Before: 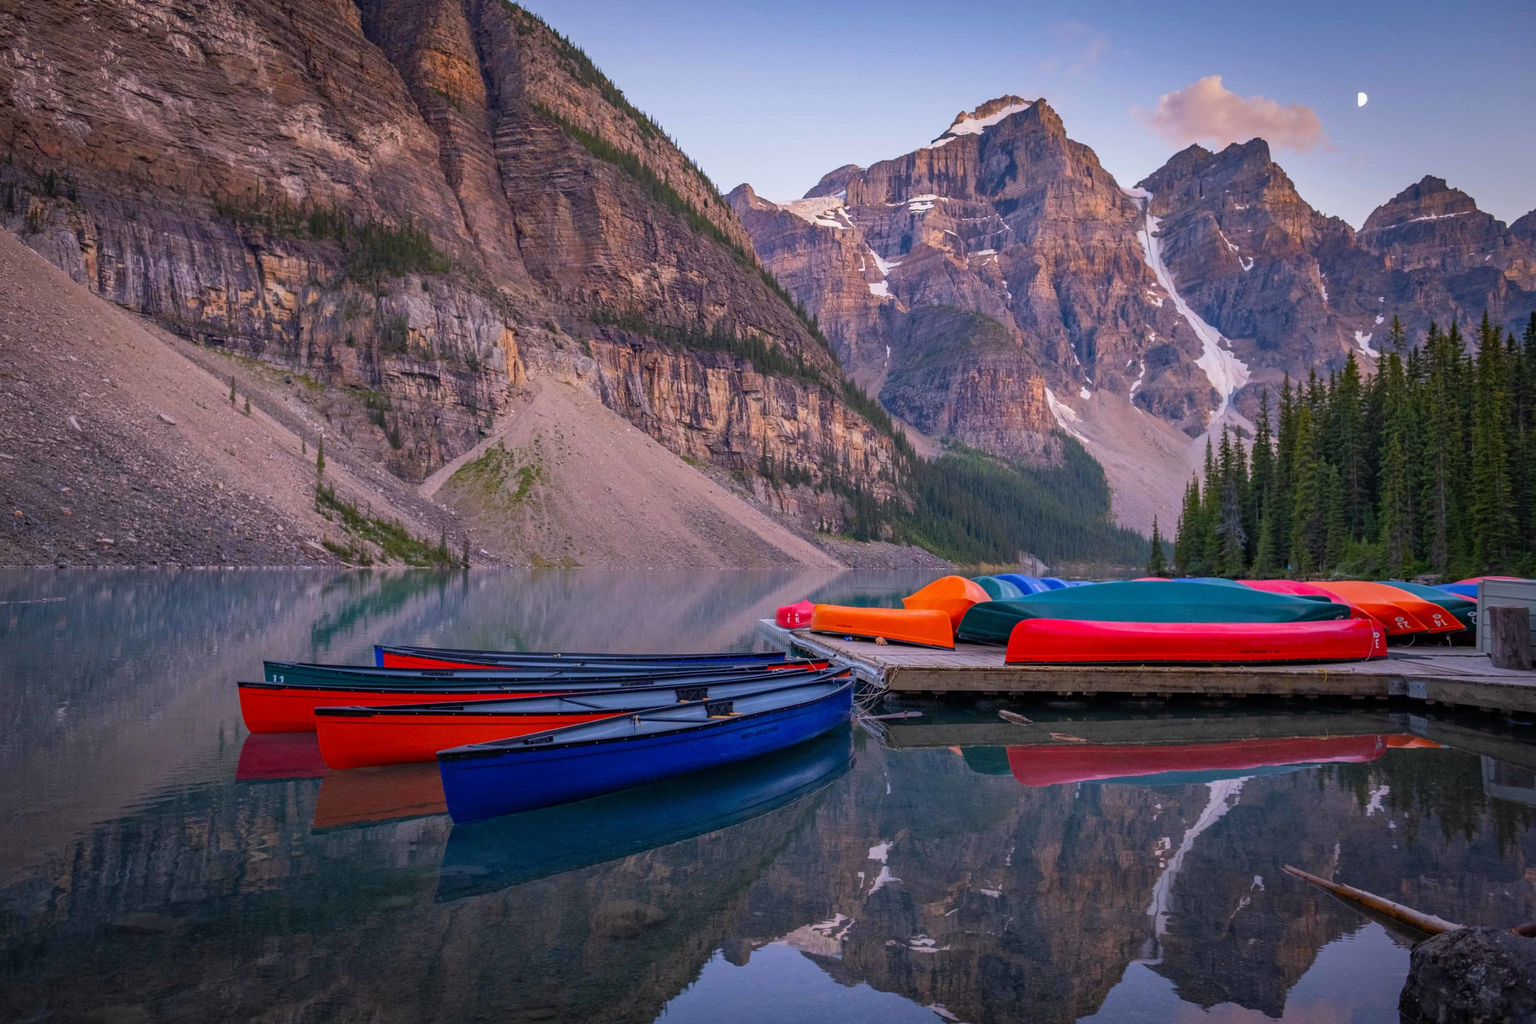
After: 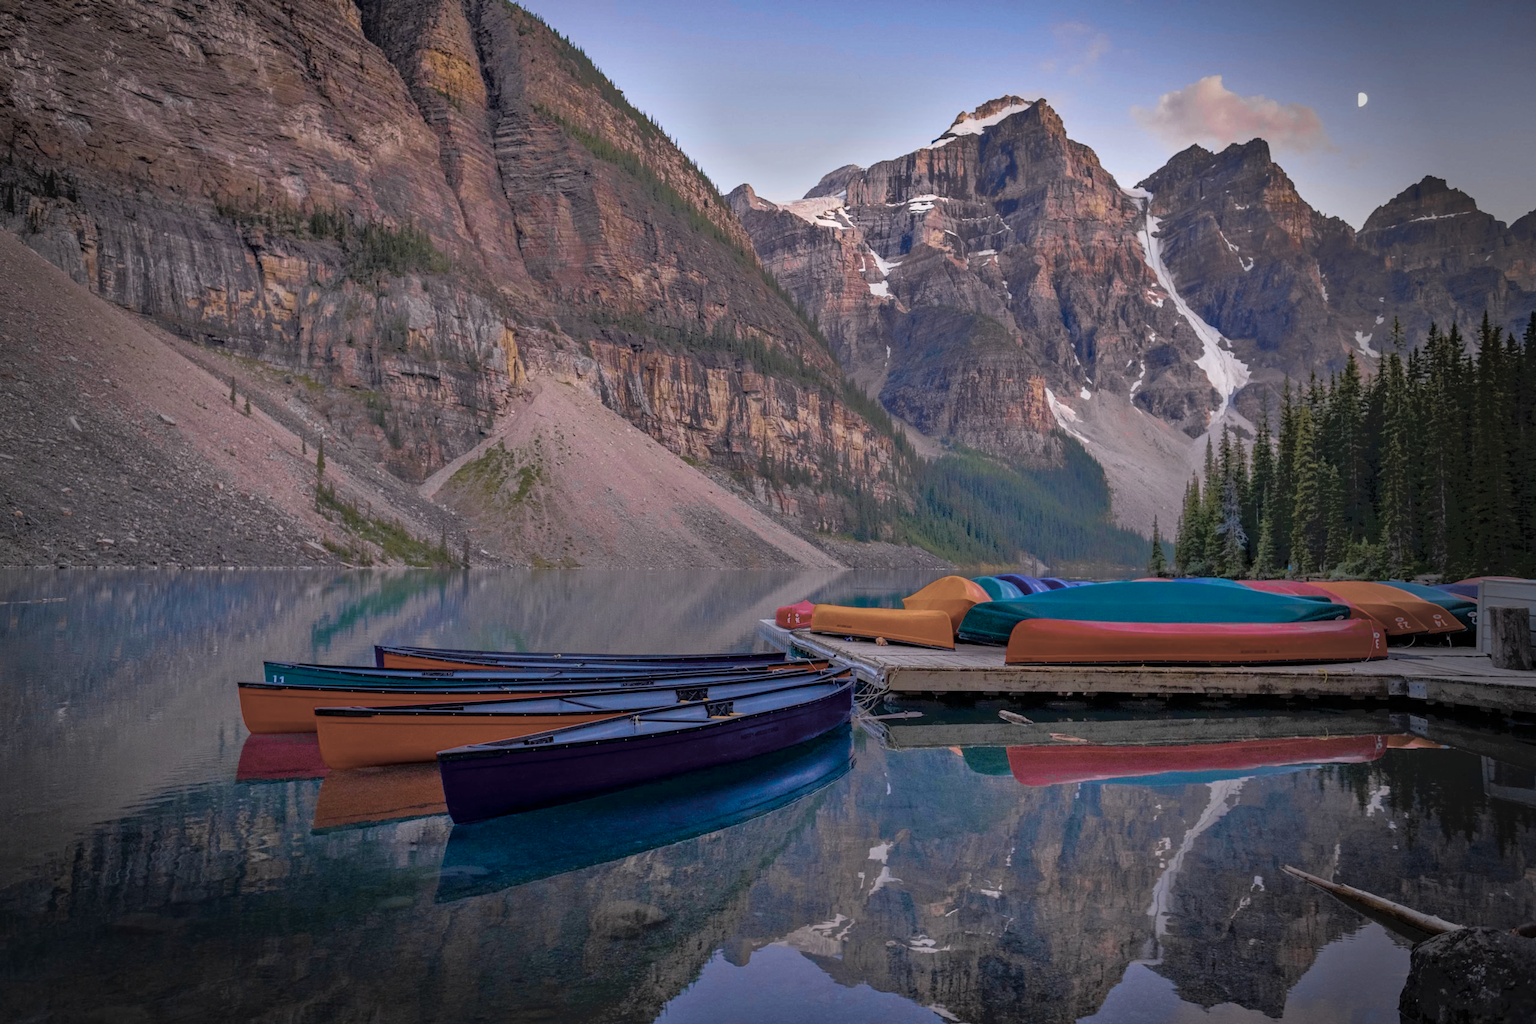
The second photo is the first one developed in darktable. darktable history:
color balance rgb: shadows fall-off 102.063%, perceptual saturation grading › global saturation 65.646%, perceptual saturation grading › highlights 48.978%, perceptual saturation grading › shadows 29.782%, mask middle-gray fulcrum 21.803%
vignetting: fall-off start 68.51%, fall-off radius 30.64%, brightness -0.454, saturation -0.31, center (-0.031, -0.042), width/height ratio 0.984, shape 0.859, unbound false
tone equalizer: -7 EV -0.608 EV, -6 EV 0.989 EV, -5 EV -0.45 EV, -4 EV 0.445 EV, -3 EV 0.431 EV, -2 EV 0.146 EV, -1 EV -0.166 EV, +0 EV -0.374 EV
color zones: curves: ch1 [(0.238, 0.163) (0.476, 0.2) (0.733, 0.322) (0.848, 0.134)]
